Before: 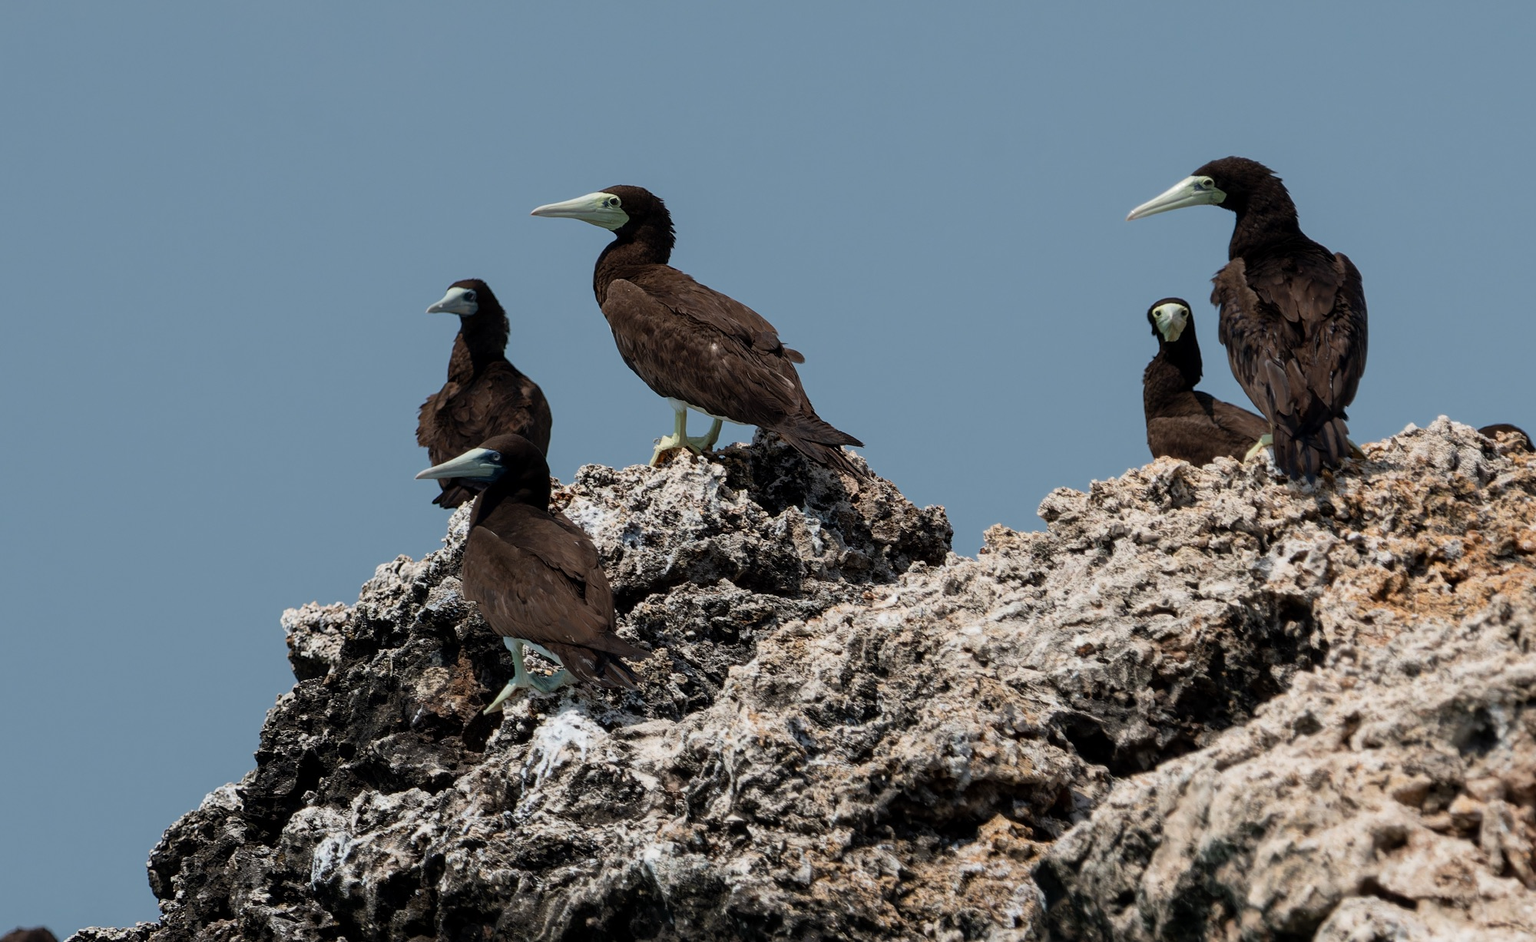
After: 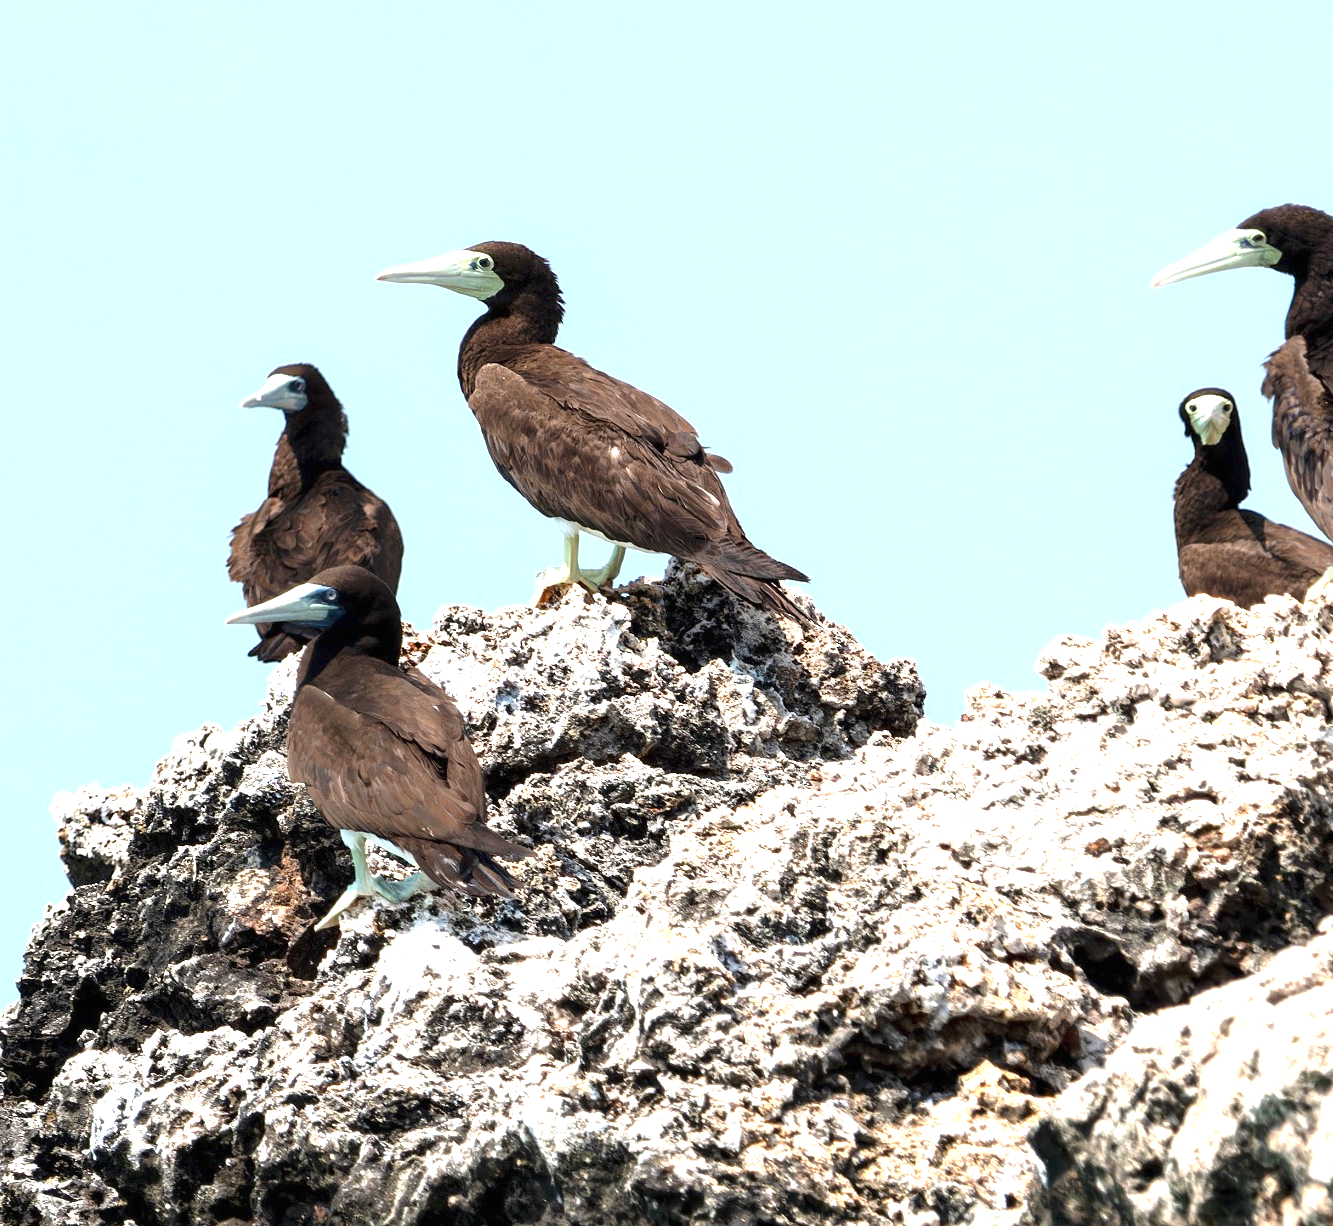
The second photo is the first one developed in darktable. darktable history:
exposure: black level correction 0, exposure 2.088 EV, compensate exposure bias true, compensate highlight preservation false
crop and rotate: left 15.754%, right 17.579%
